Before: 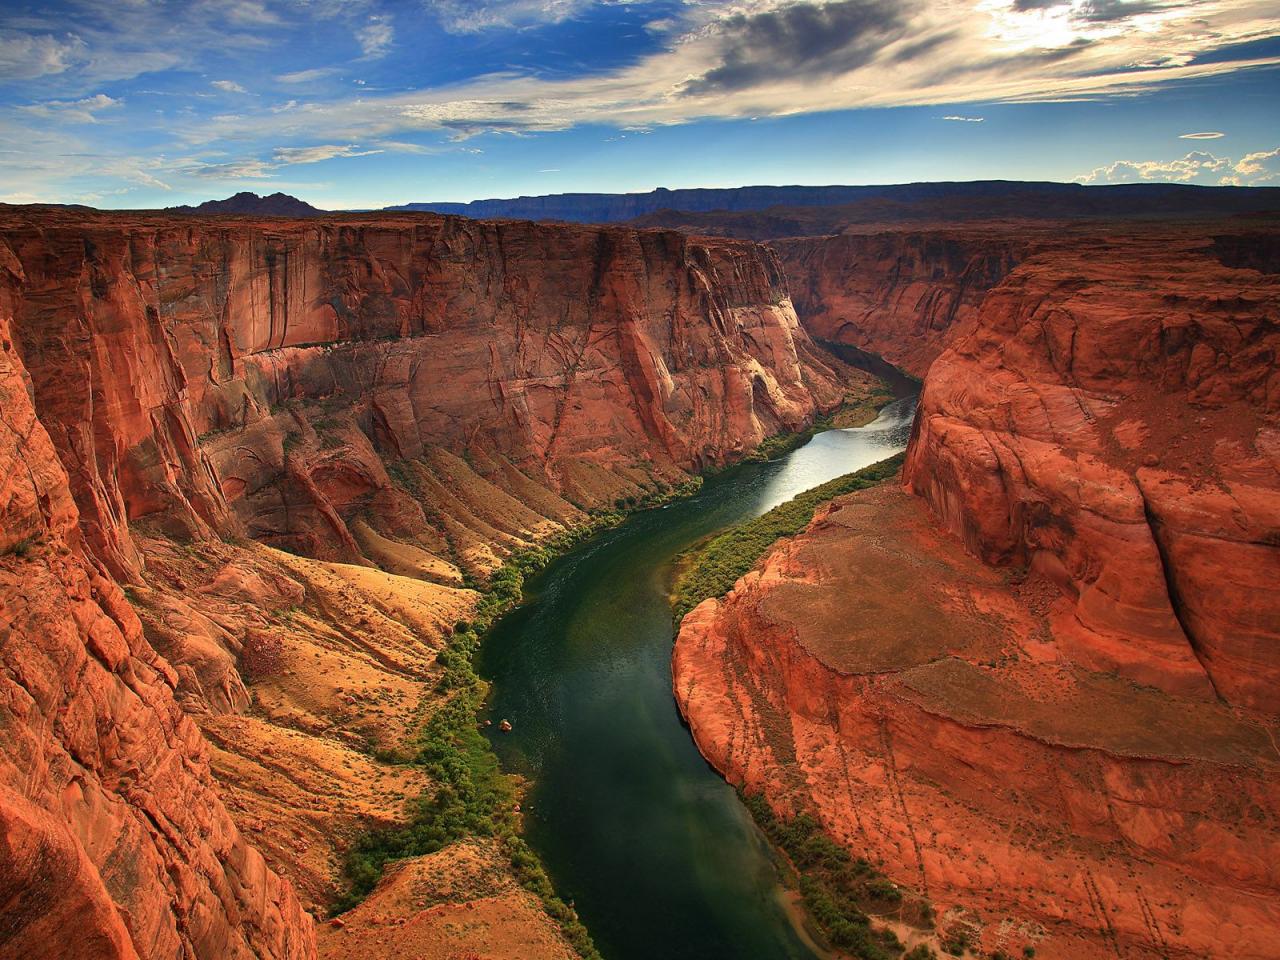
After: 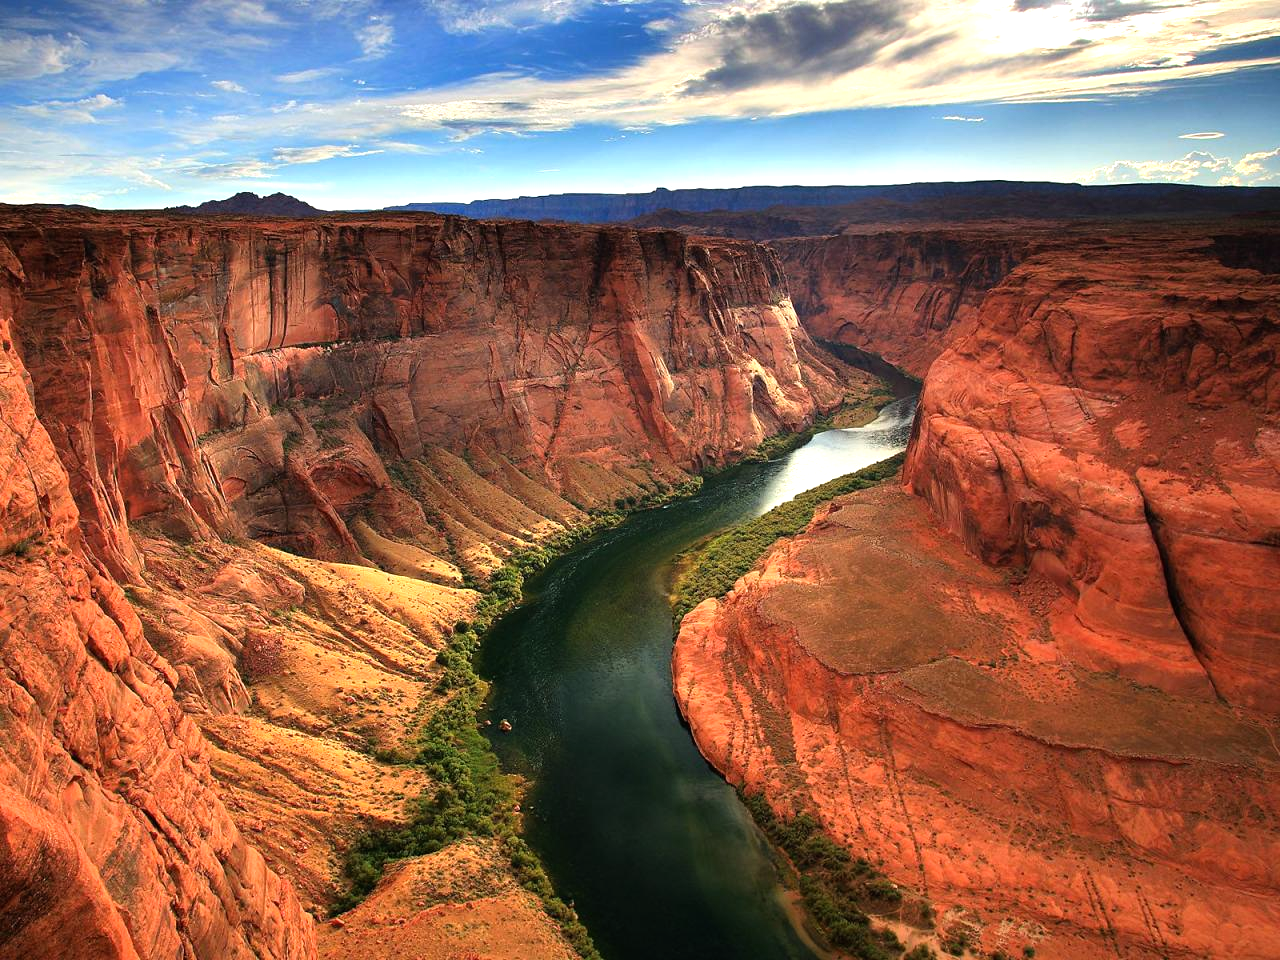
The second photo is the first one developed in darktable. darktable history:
tone equalizer: -8 EV -0.78 EV, -7 EV -0.677 EV, -6 EV -0.602 EV, -5 EV -0.401 EV, -3 EV 0.382 EV, -2 EV 0.6 EV, -1 EV 0.68 EV, +0 EV 0.72 EV
contrast equalizer: y [[0.5 ×6], [0.5 ×6], [0.5, 0.5, 0.501, 0.545, 0.707, 0.863], [0 ×6], [0 ×6]]
